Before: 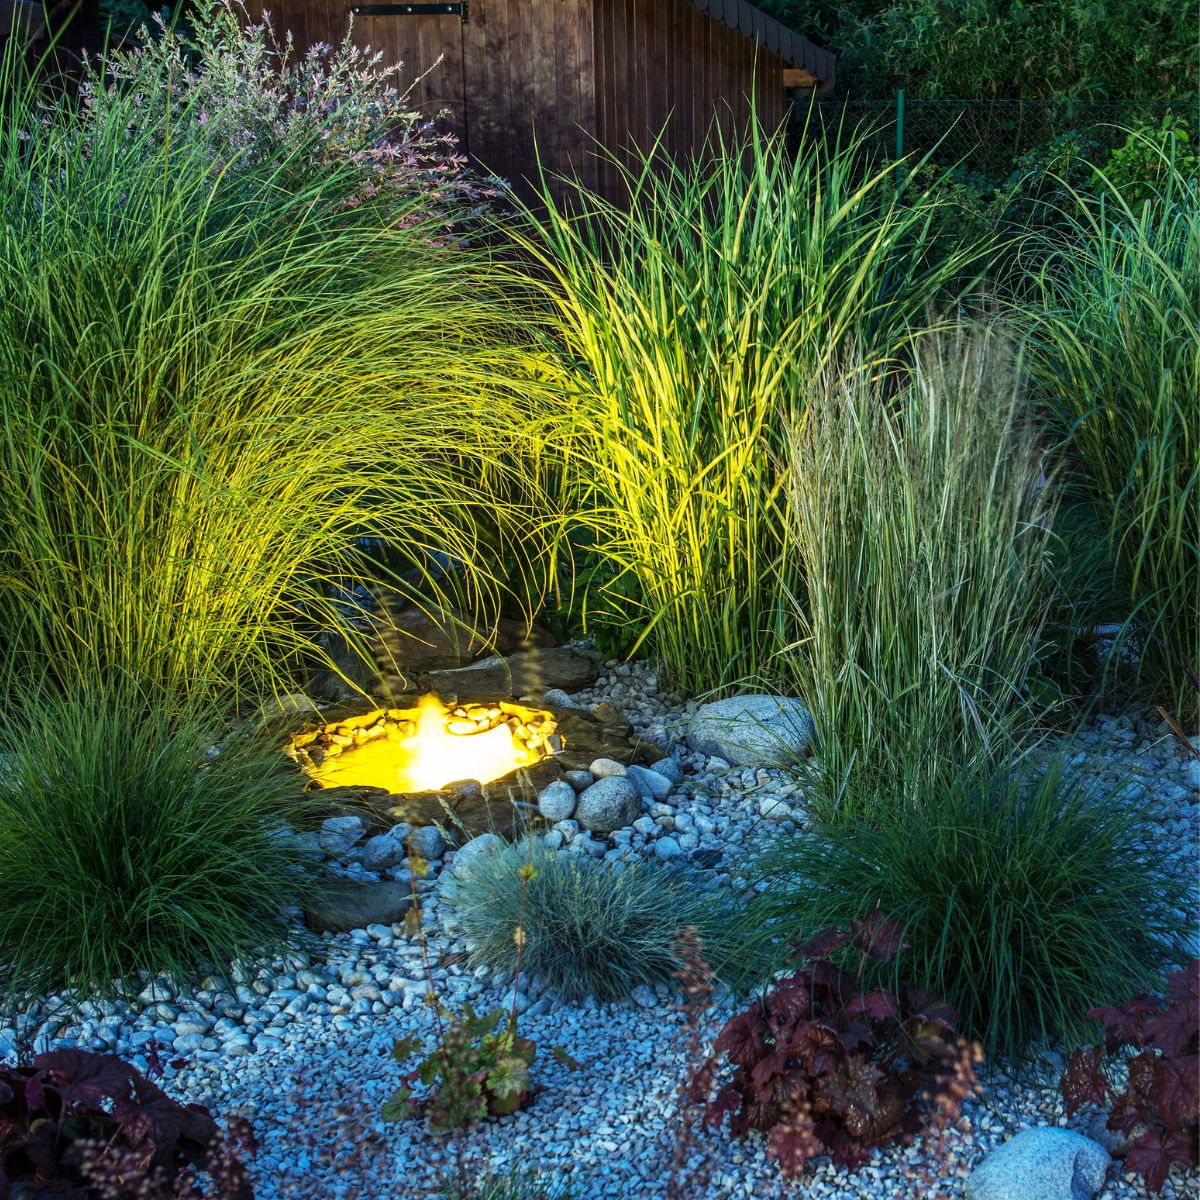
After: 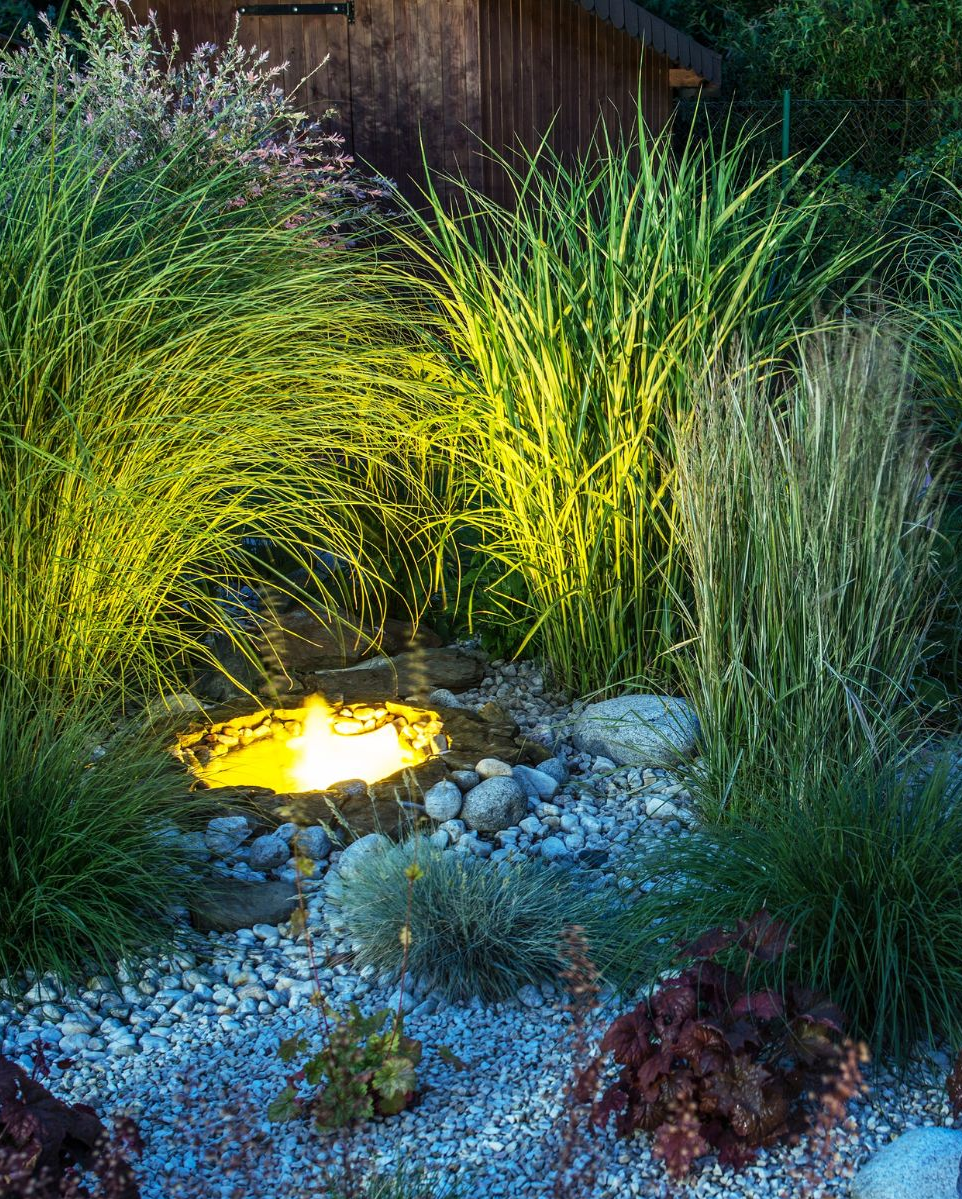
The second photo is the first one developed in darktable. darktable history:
crop and rotate: left 9.534%, right 10.247%
